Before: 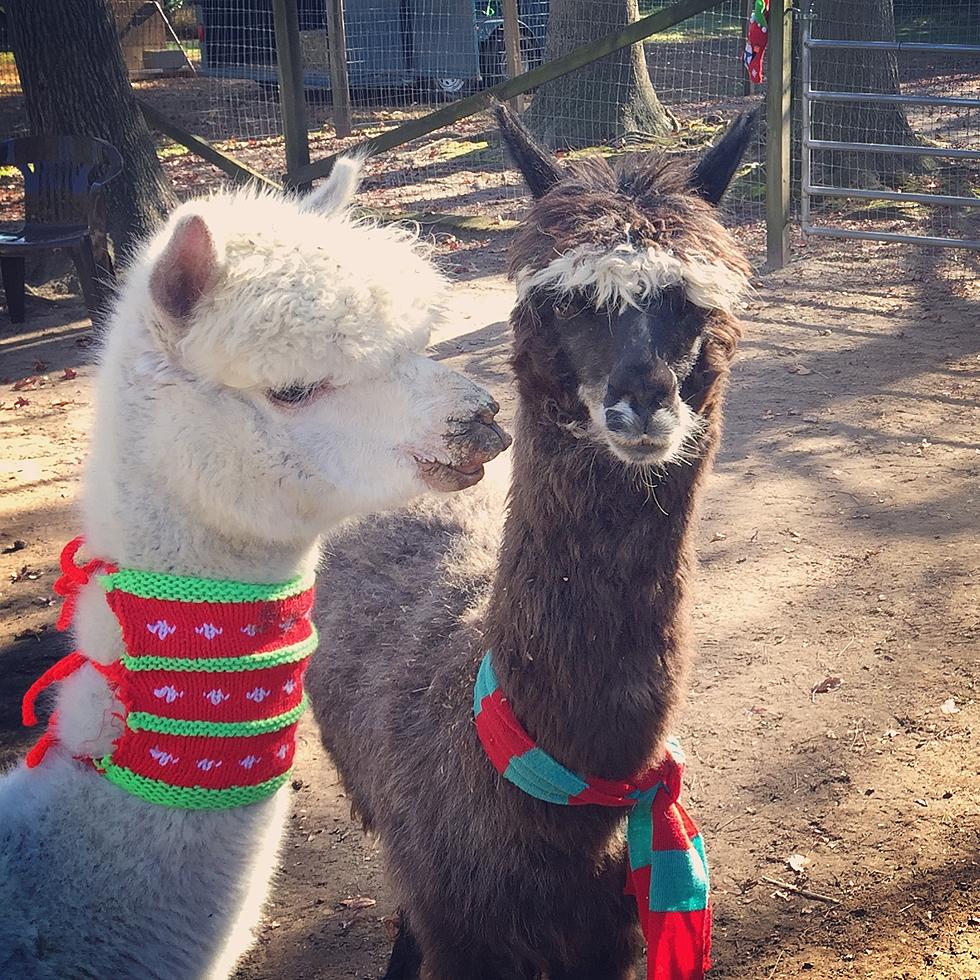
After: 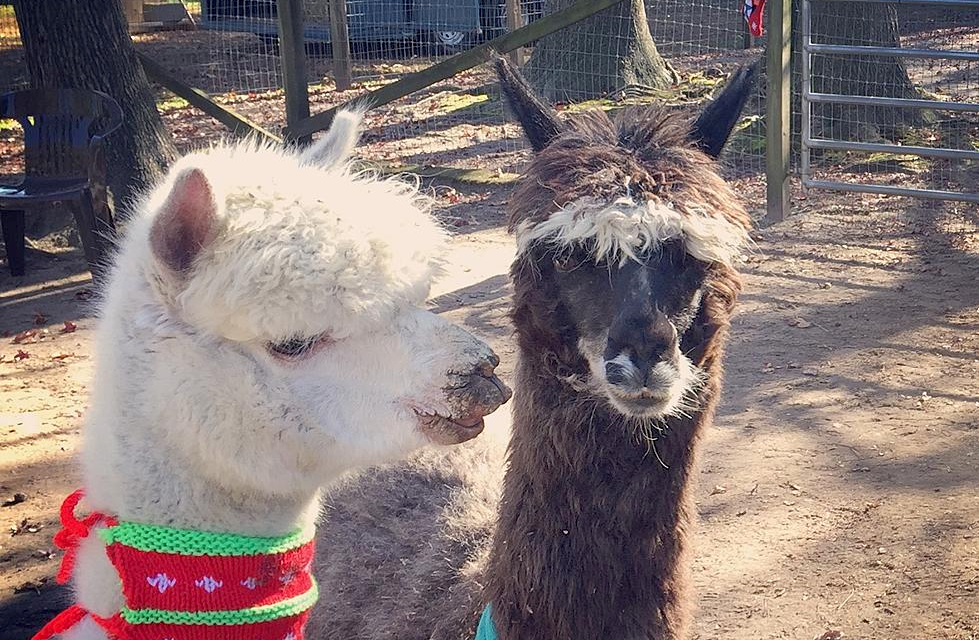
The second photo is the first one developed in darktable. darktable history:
crop and rotate: top 4.802%, bottom 29.801%
exposure: black level correction 0.006, compensate highlight preservation false
